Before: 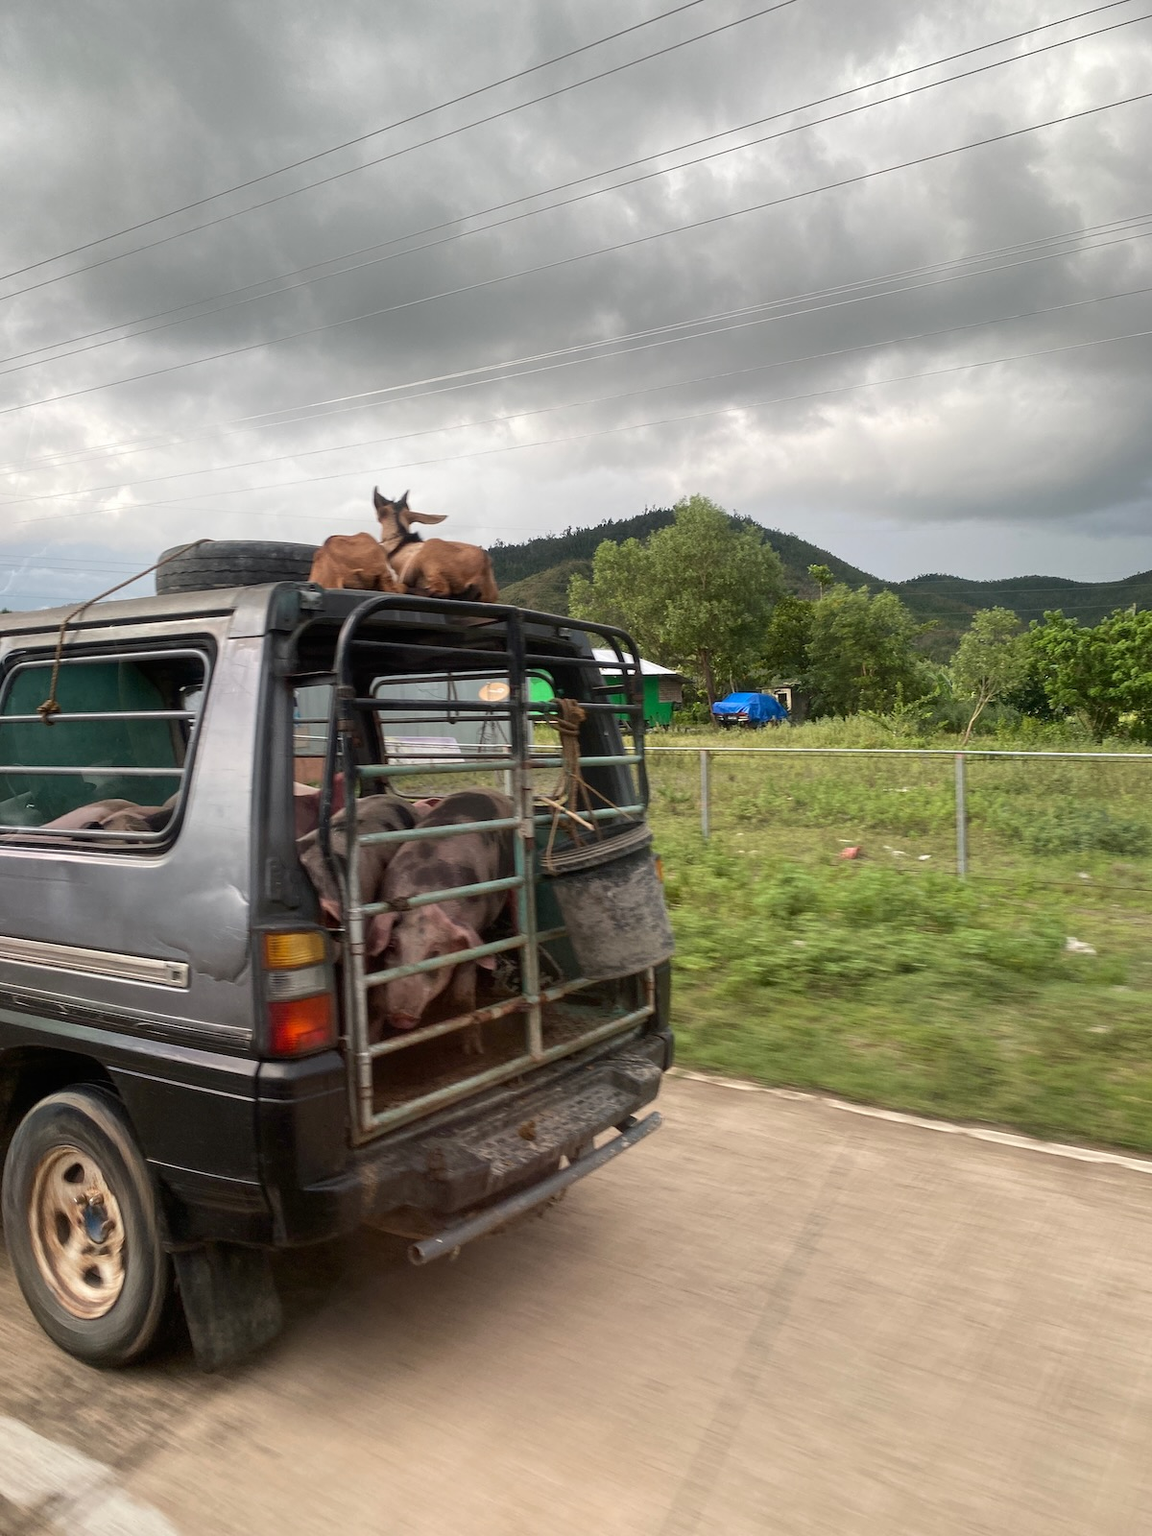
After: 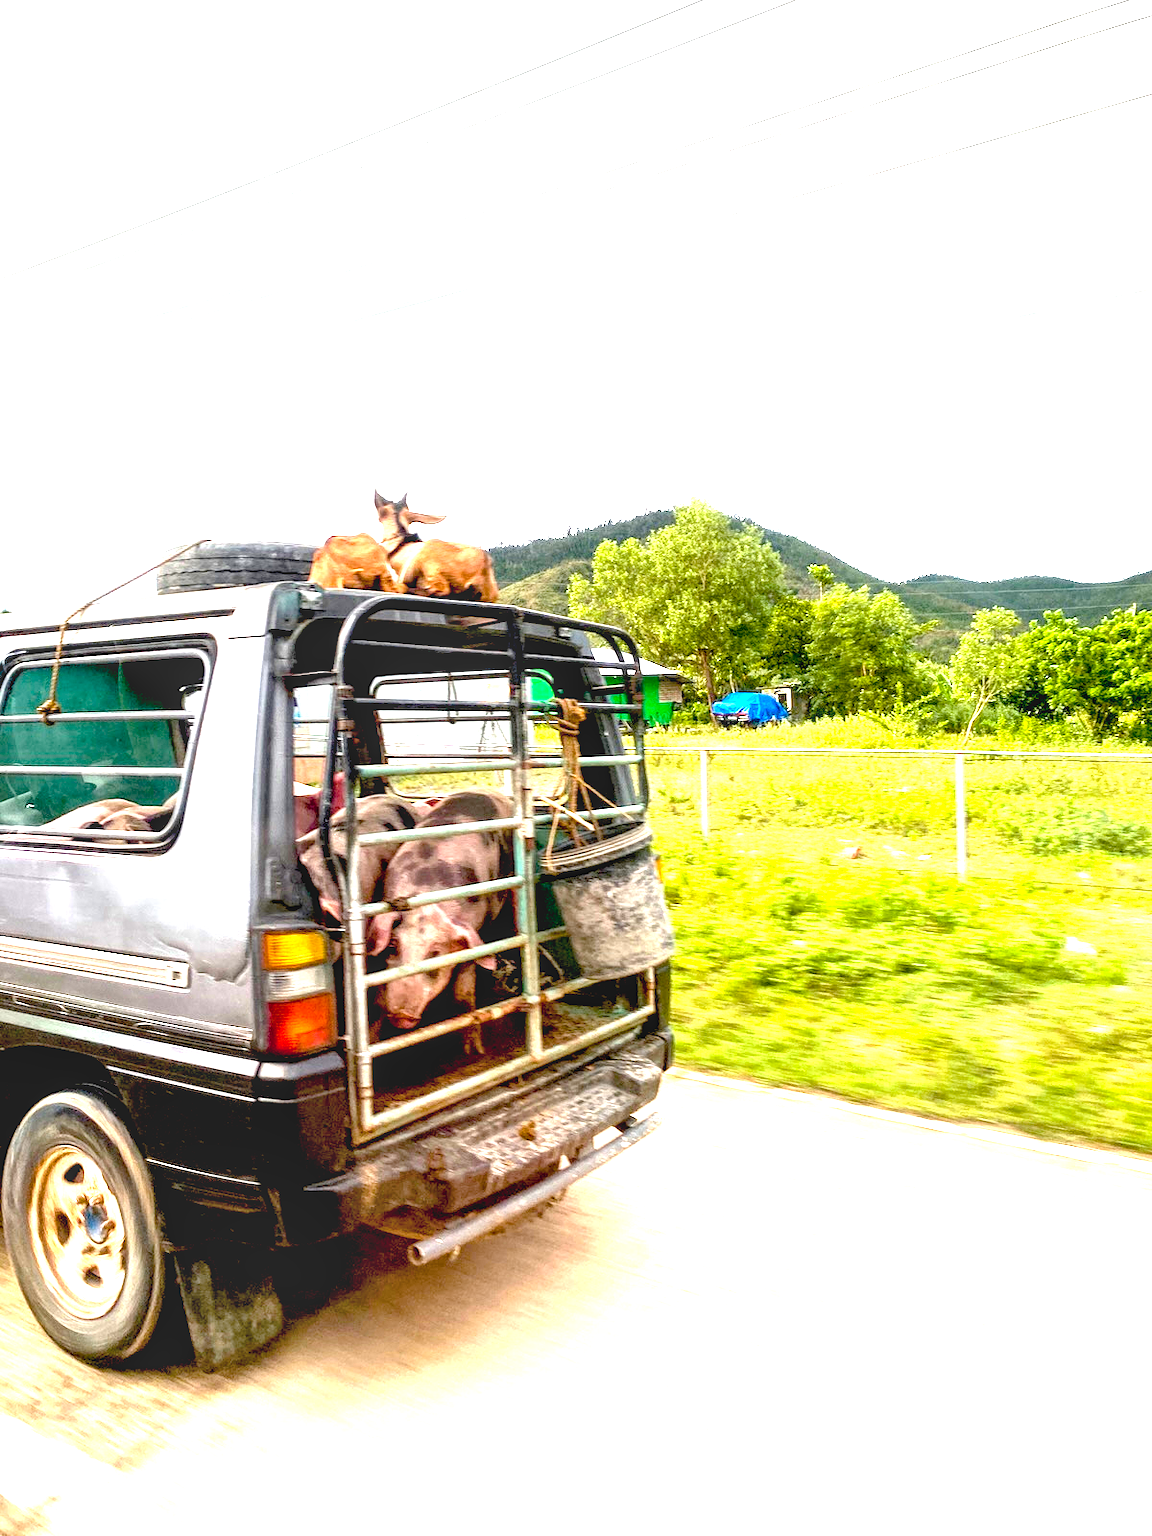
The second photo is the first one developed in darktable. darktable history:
exposure: black level correction 0.014, exposure 1.791 EV, compensate highlight preservation false
color balance rgb: perceptual saturation grading › global saturation 29.937%, perceptual brilliance grading › global brilliance 11.23%, global vibrance 9.509%
local contrast: on, module defaults
